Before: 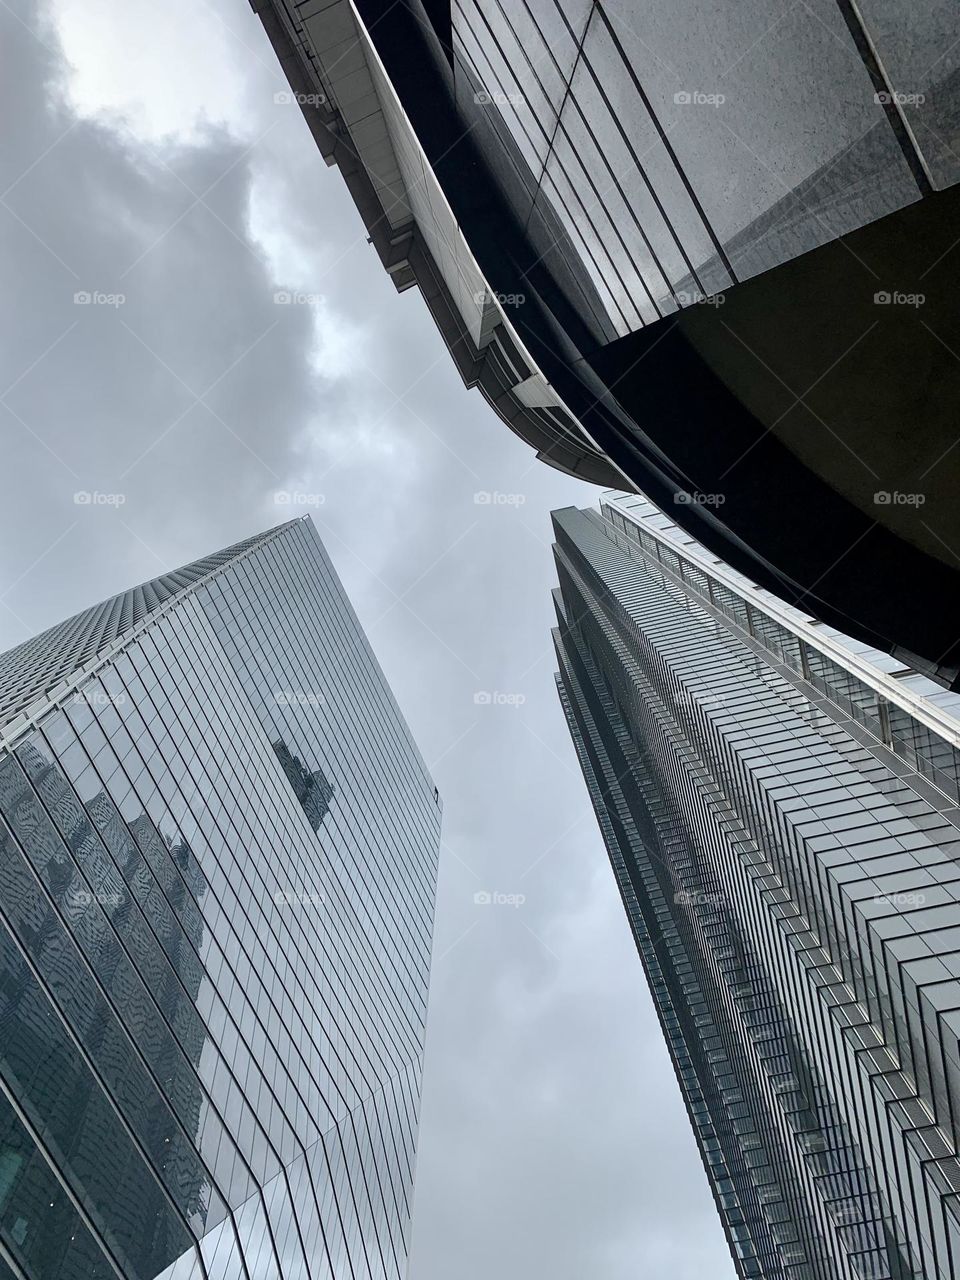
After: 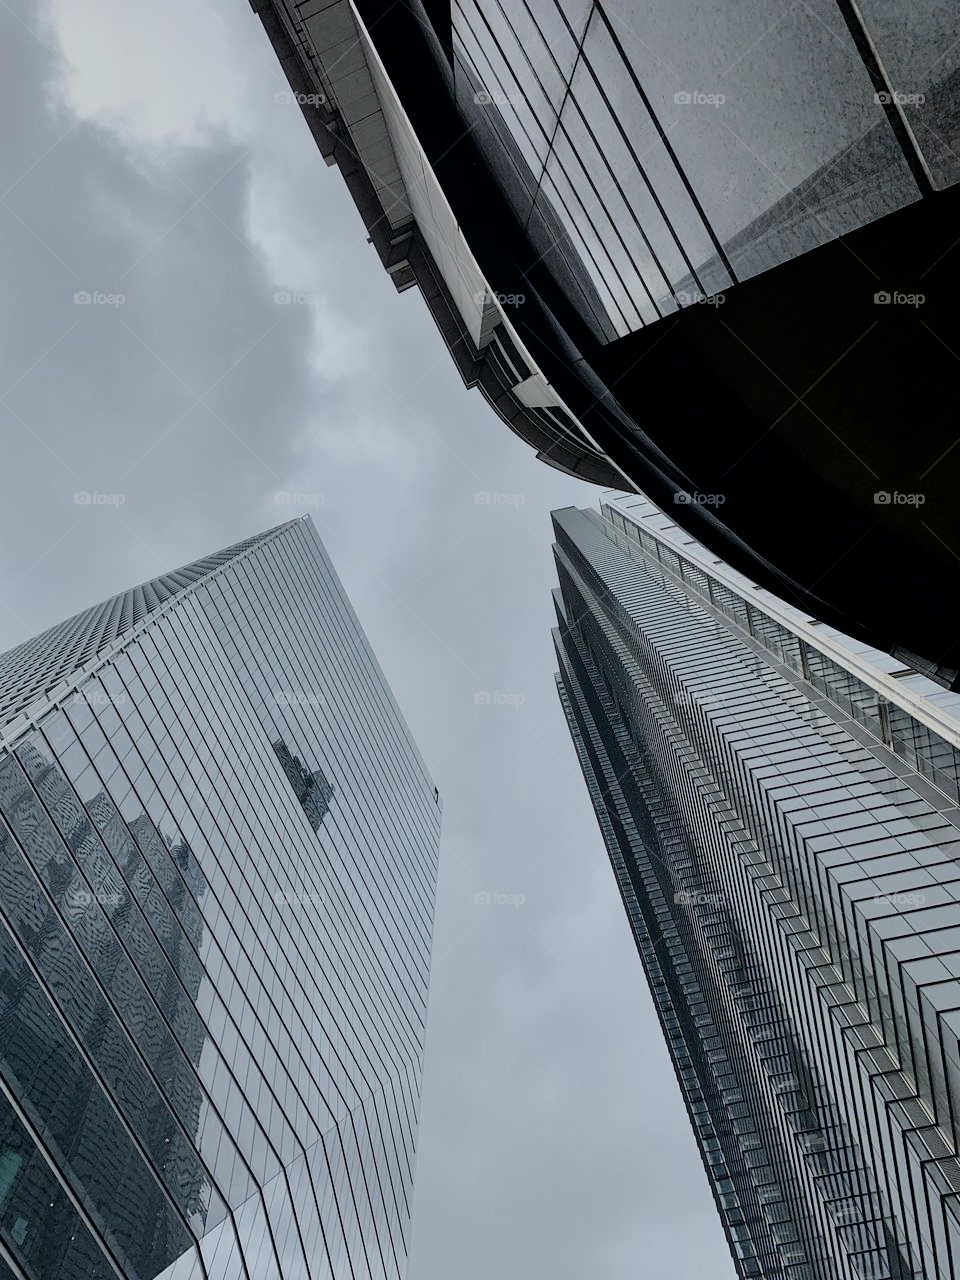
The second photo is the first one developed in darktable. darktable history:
filmic rgb: black relative exposure -6.77 EV, white relative exposure 5.85 EV, hardness 2.7, color science v6 (2022)
